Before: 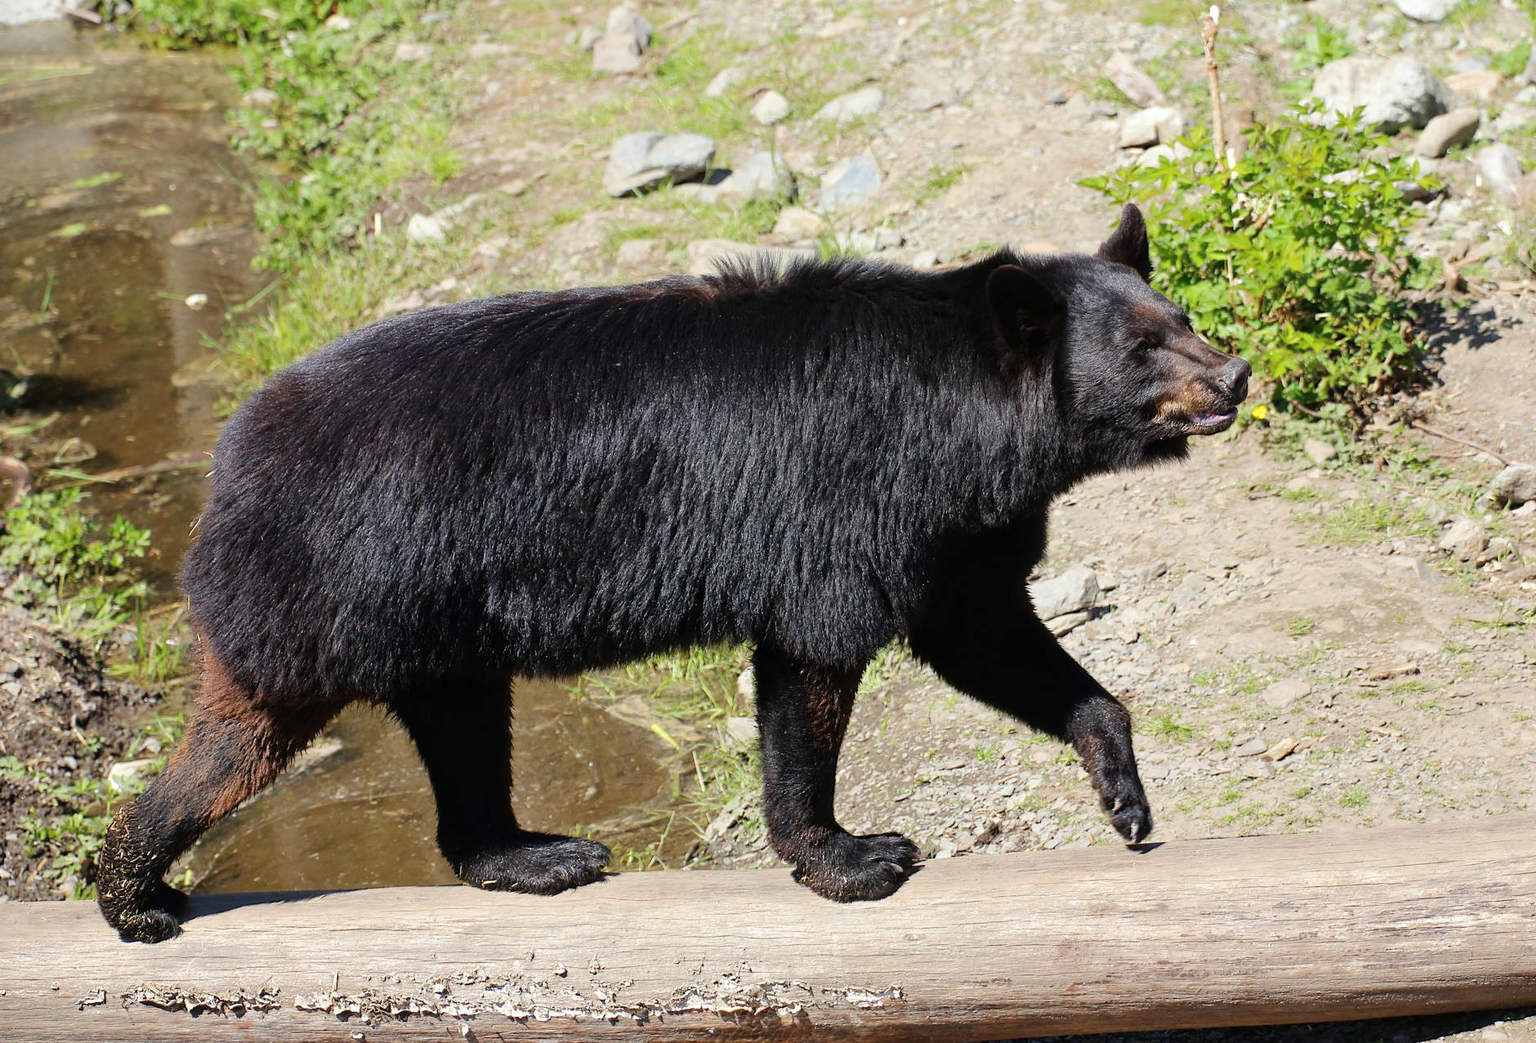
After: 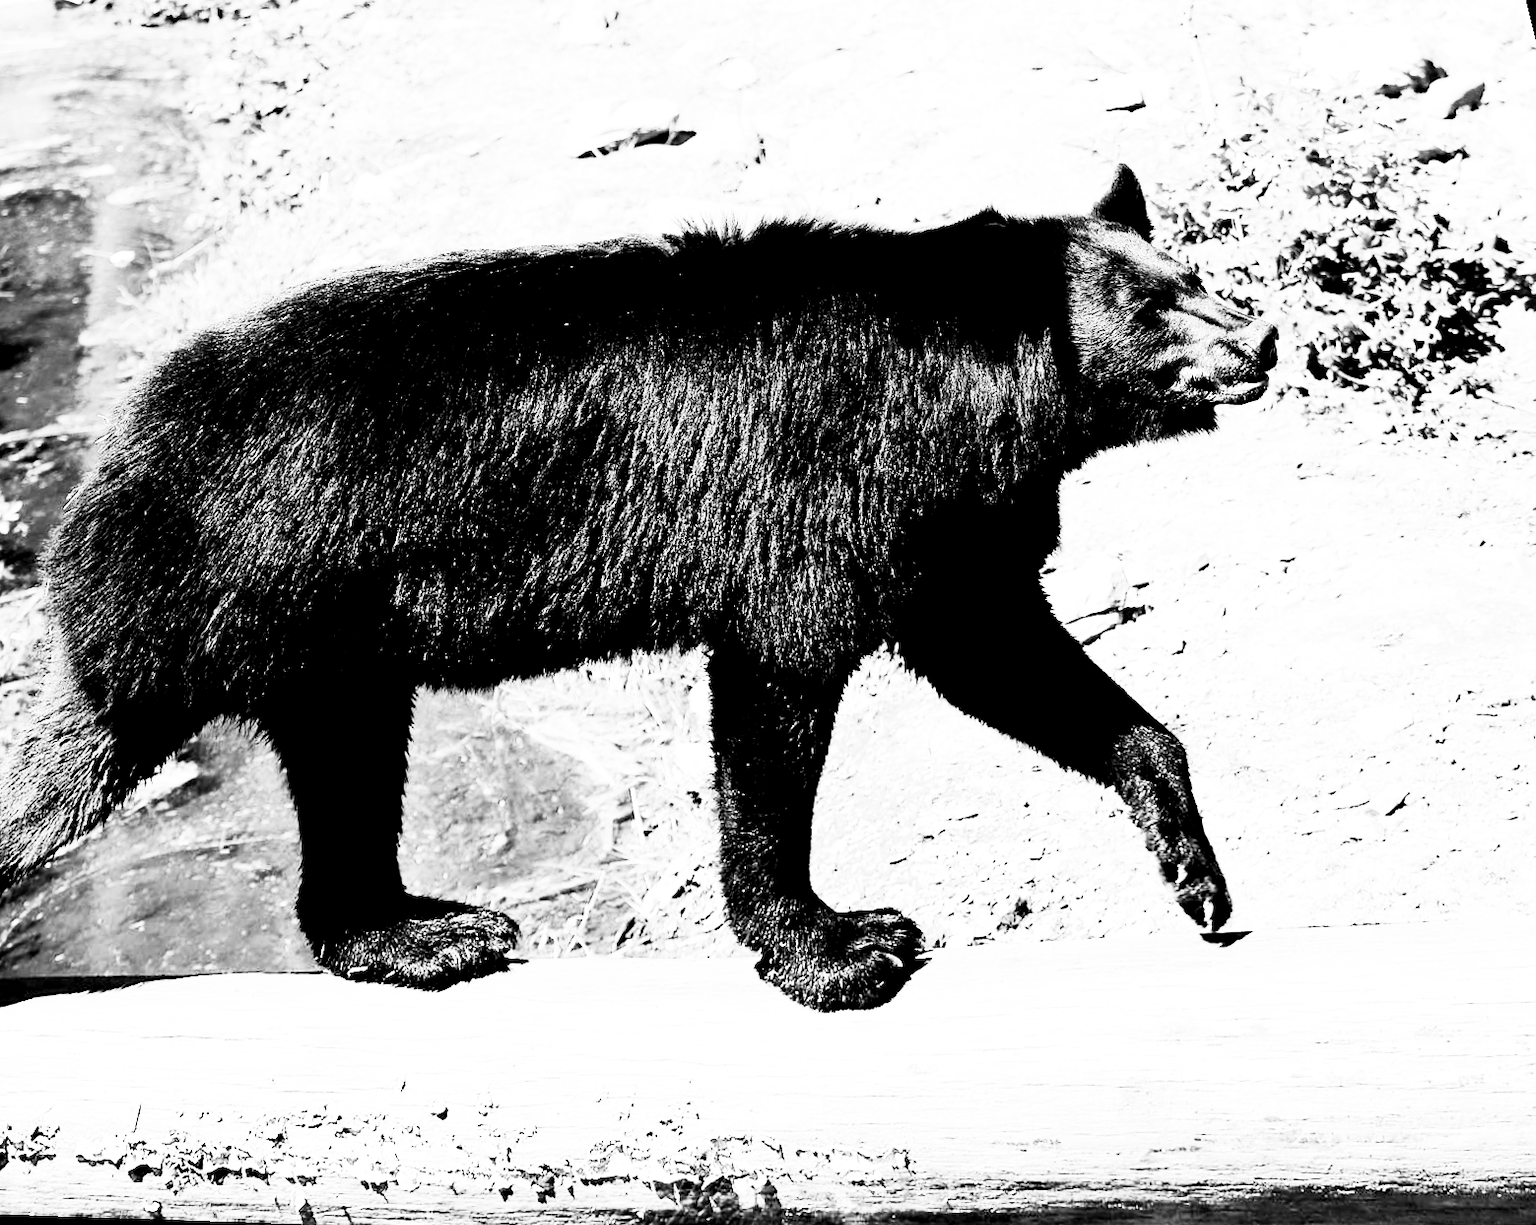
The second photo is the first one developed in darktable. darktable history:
filmic rgb: middle gray luminance 13.55%, black relative exposure -1.97 EV, white relative exposure 3.1 EV, threshold 6 EV, target black luminance 0%, hardness 1.79, latitude 59.23%, contrast 1.728, highlights saturation mix 5%, shadows ↔ highlights balance -37.52%, add noise in highlights 0, color science v3 (2019), use custom middle-gray values true, iterations of high-quality reconstruction 0, contrast in highlights soft, enable highlight reconstruction true
contrast brightness saturation: contrast 0.53, brightness 0.47, saturation -1
rotate and perspective: rotation 0.72°, lens shift (vertical) -0.352, lens shift (horizontal) -0.051, crop left 0.152, crop right 0.859, crop top 0.019, crop bottom 0.964
monochrome: on, module defaults
